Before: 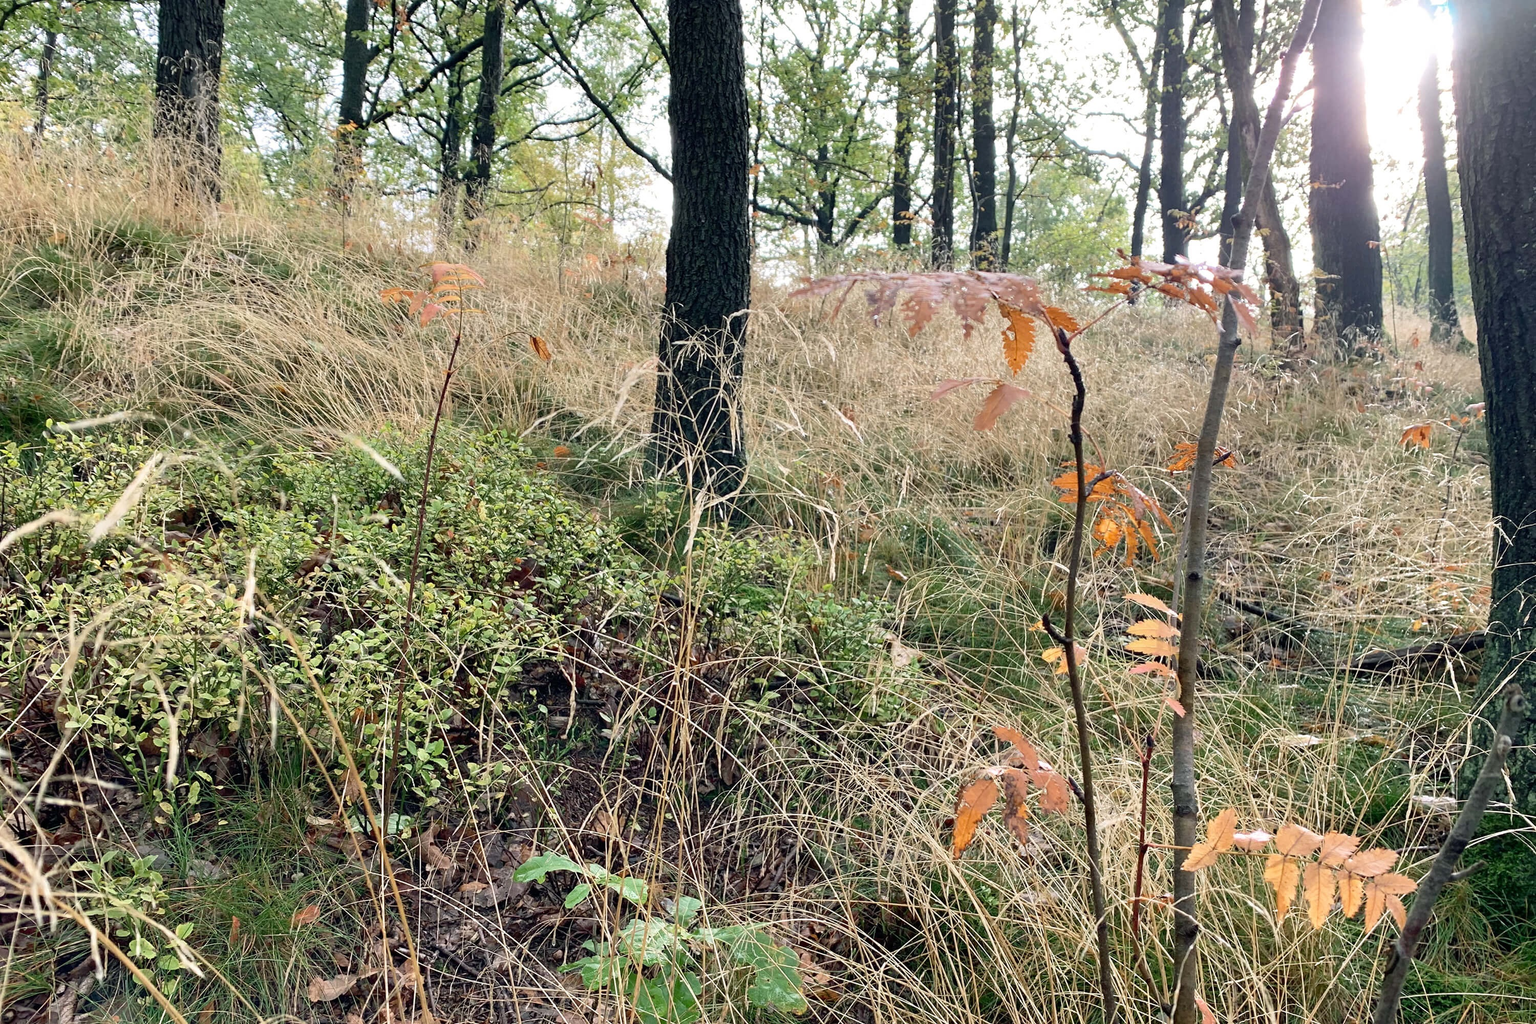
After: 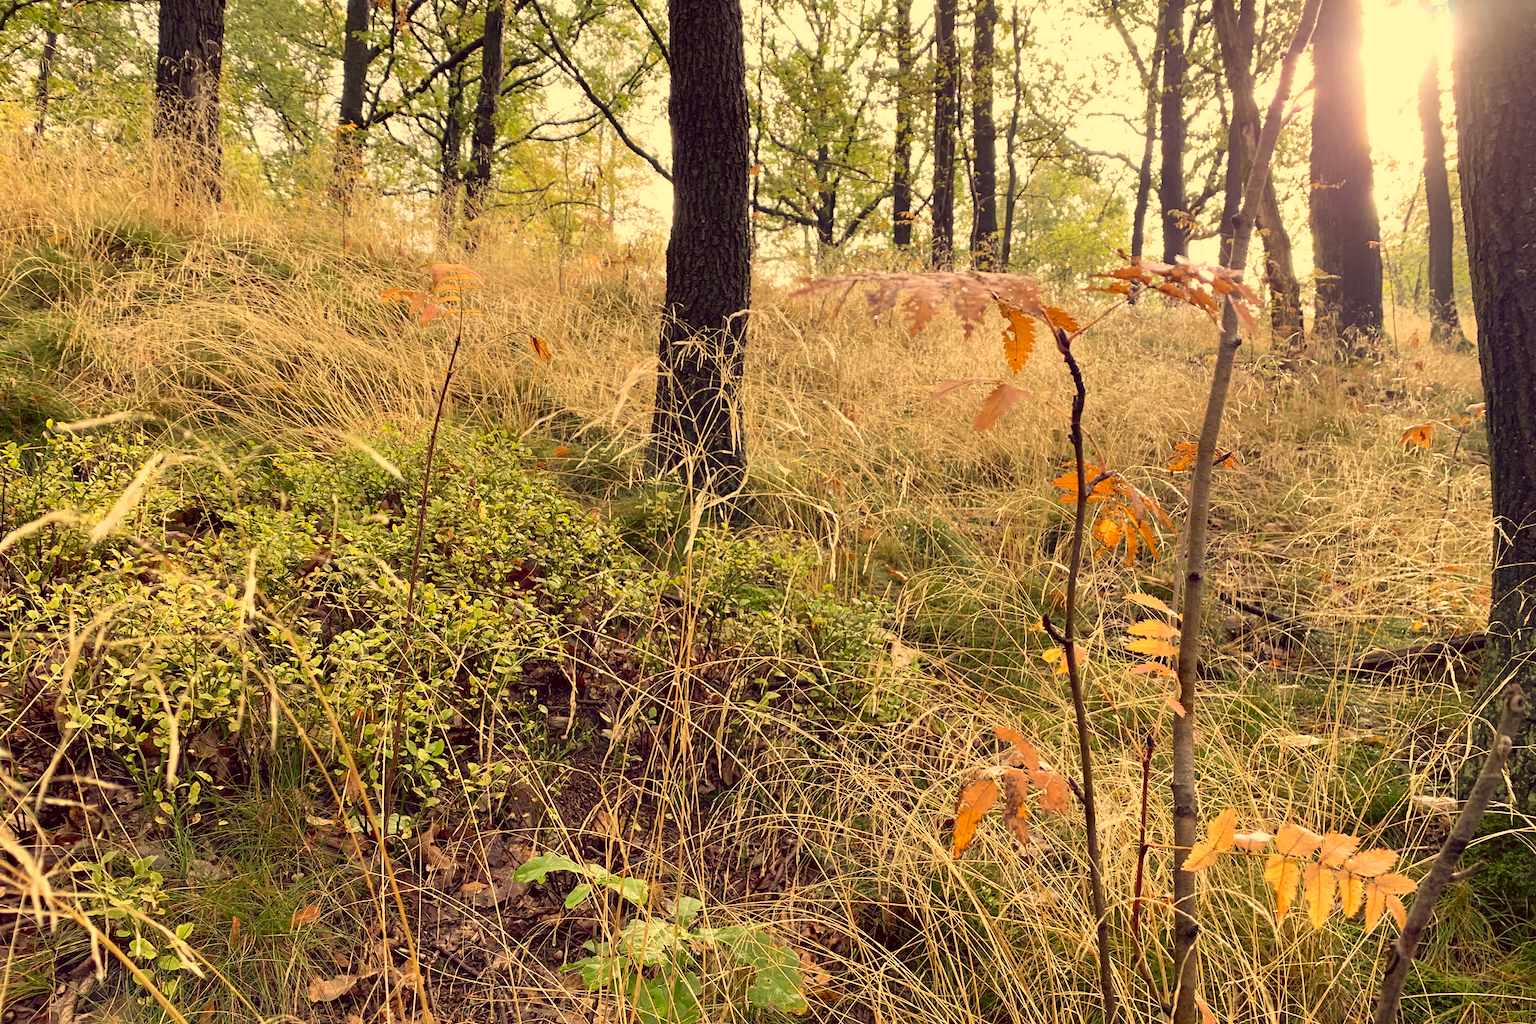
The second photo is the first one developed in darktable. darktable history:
color balance: mode lift, gamma, gain (sRGB), lift [1, 1, 1.022, 1.026]
color correction: highlights a* 10.12, highlights b* 39.04, shadows a* 14.62, shadows b* 3.37
